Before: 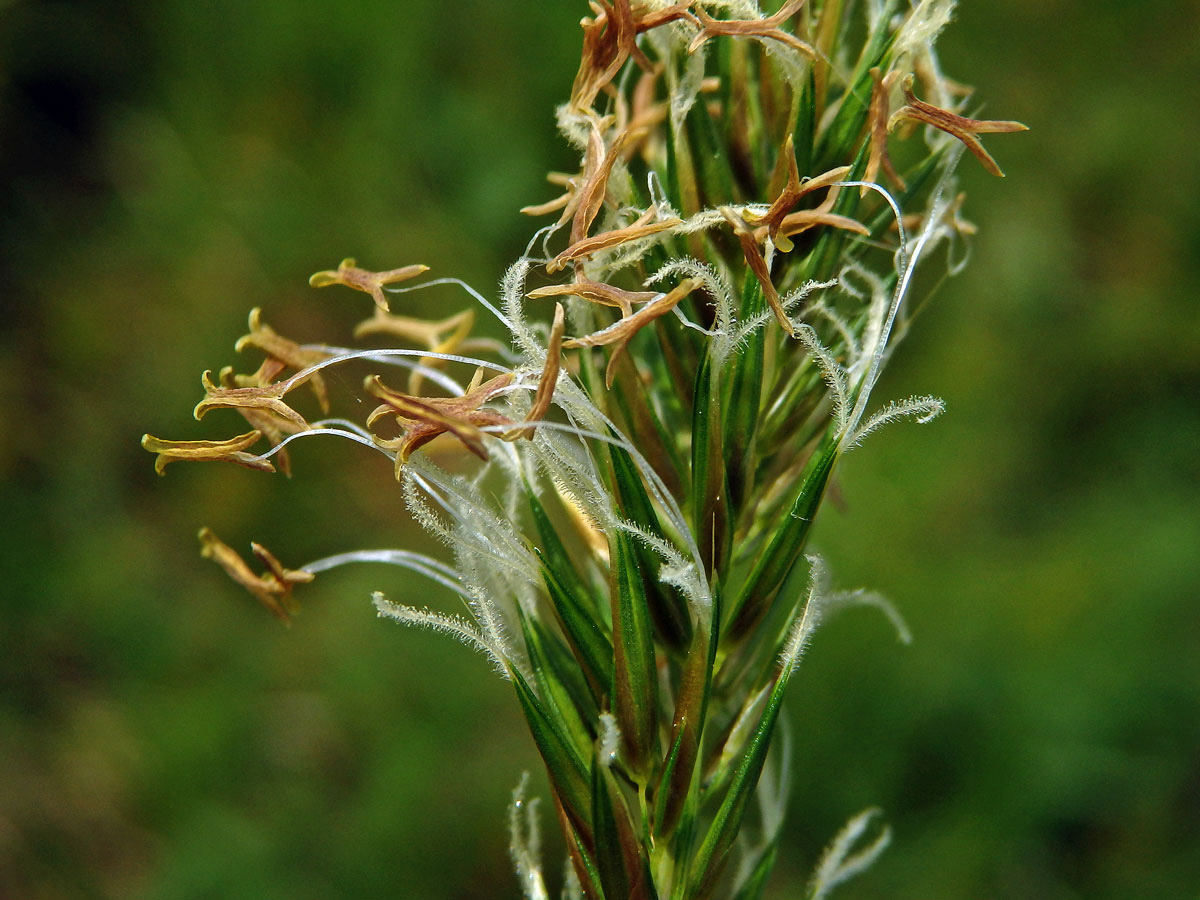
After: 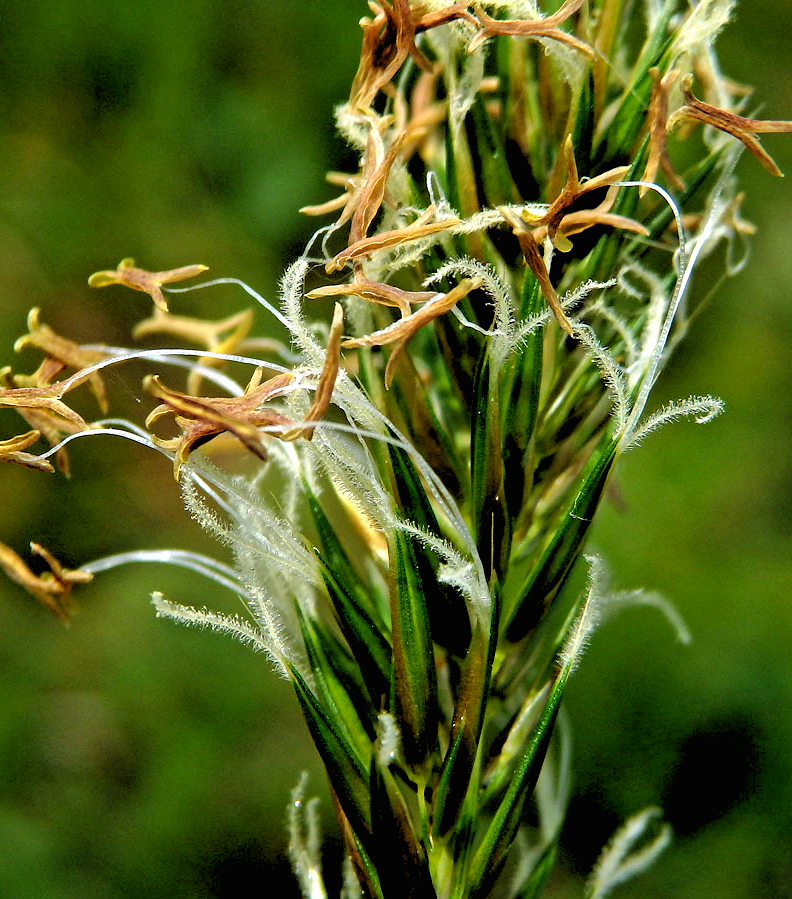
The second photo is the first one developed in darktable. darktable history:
exposure: black level correction 0.005, exposure 0.417 EV, compensate highlight preservation false
crop and rotate: left 18.442%, right 15.508%
contrast brightness saturation: contrast -0.02, brightness -0.01, saturation 0.03
rgb levels: levels [[0.029, 0.461, 0.922], [0, 0.5, 1], [0, 0.5, 1]]
